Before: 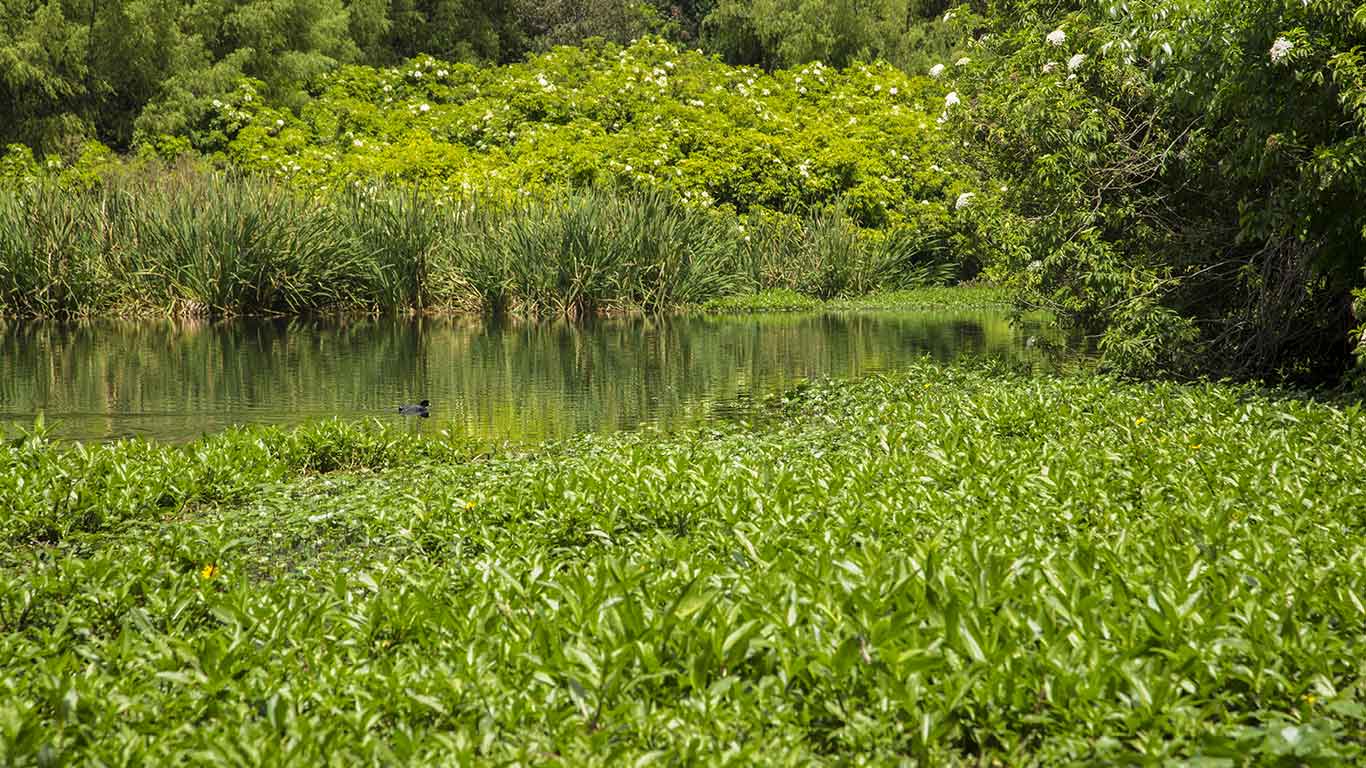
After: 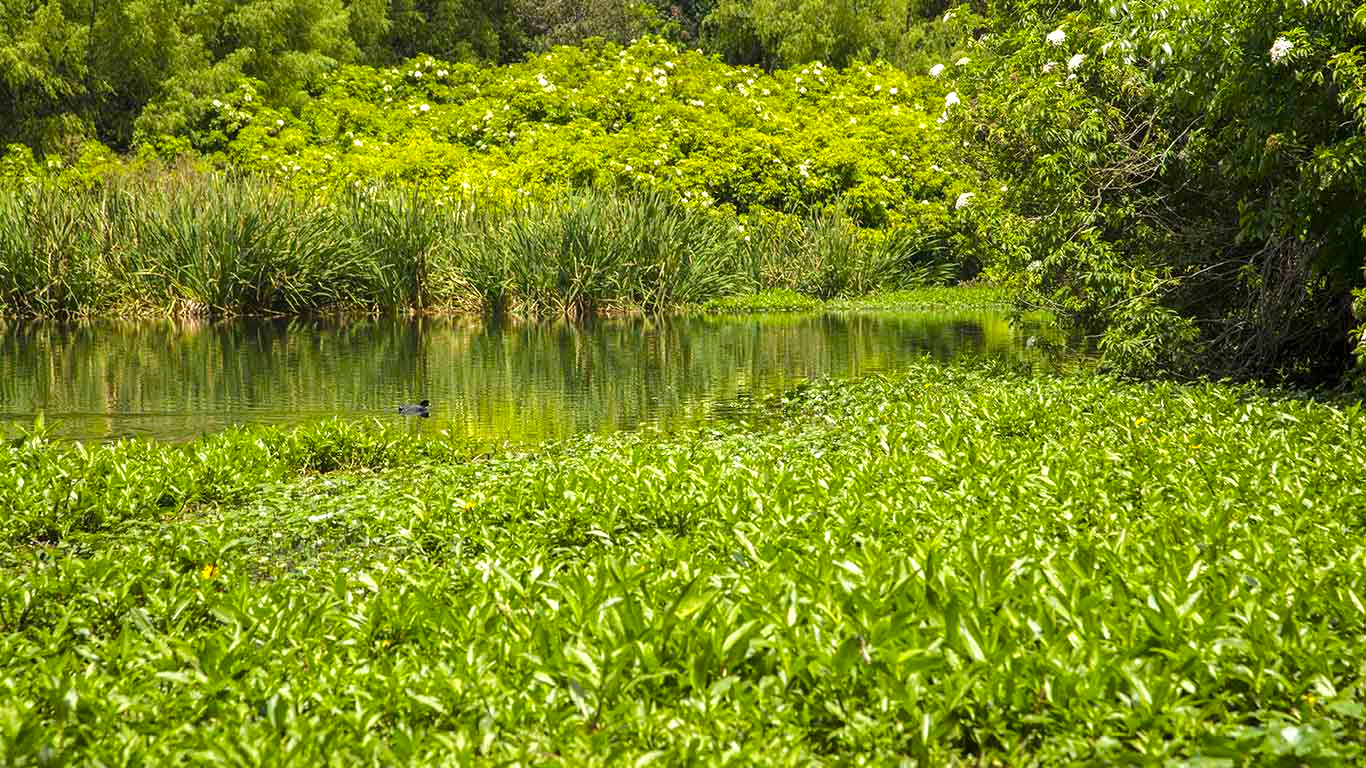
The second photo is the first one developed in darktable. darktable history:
exposure: exposure 0.507 EV, compensate highlight preservation false
color balance rgb: linear chroma grading › shadows -8%, linear chroma grading › global chroma 10%, perceptual saturation grading › global saturation 2%, perceptual saturation grading › highlights -2%, perceptual saturation grading › mid-tones 4%, perceptual saturation grading › shadows 8%, perceptual brilliance grading › global brilliance 2%, perceptual brilliance grading › highlights -4%, global vibrance 16%, saturation formula JzAzBz (2021)
